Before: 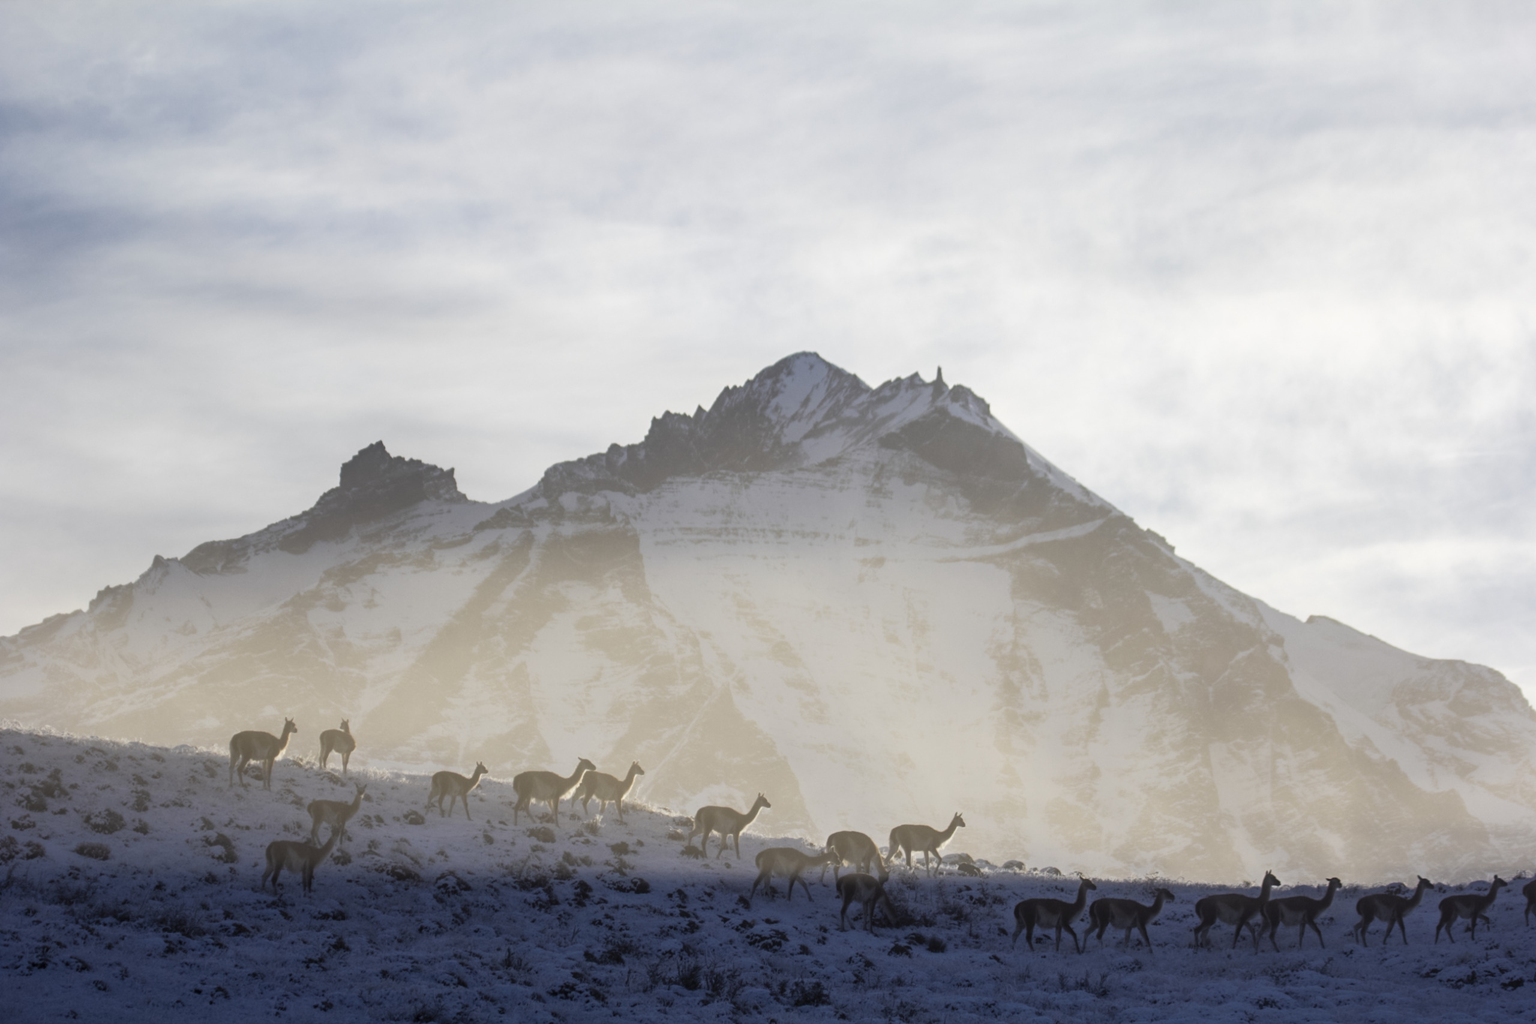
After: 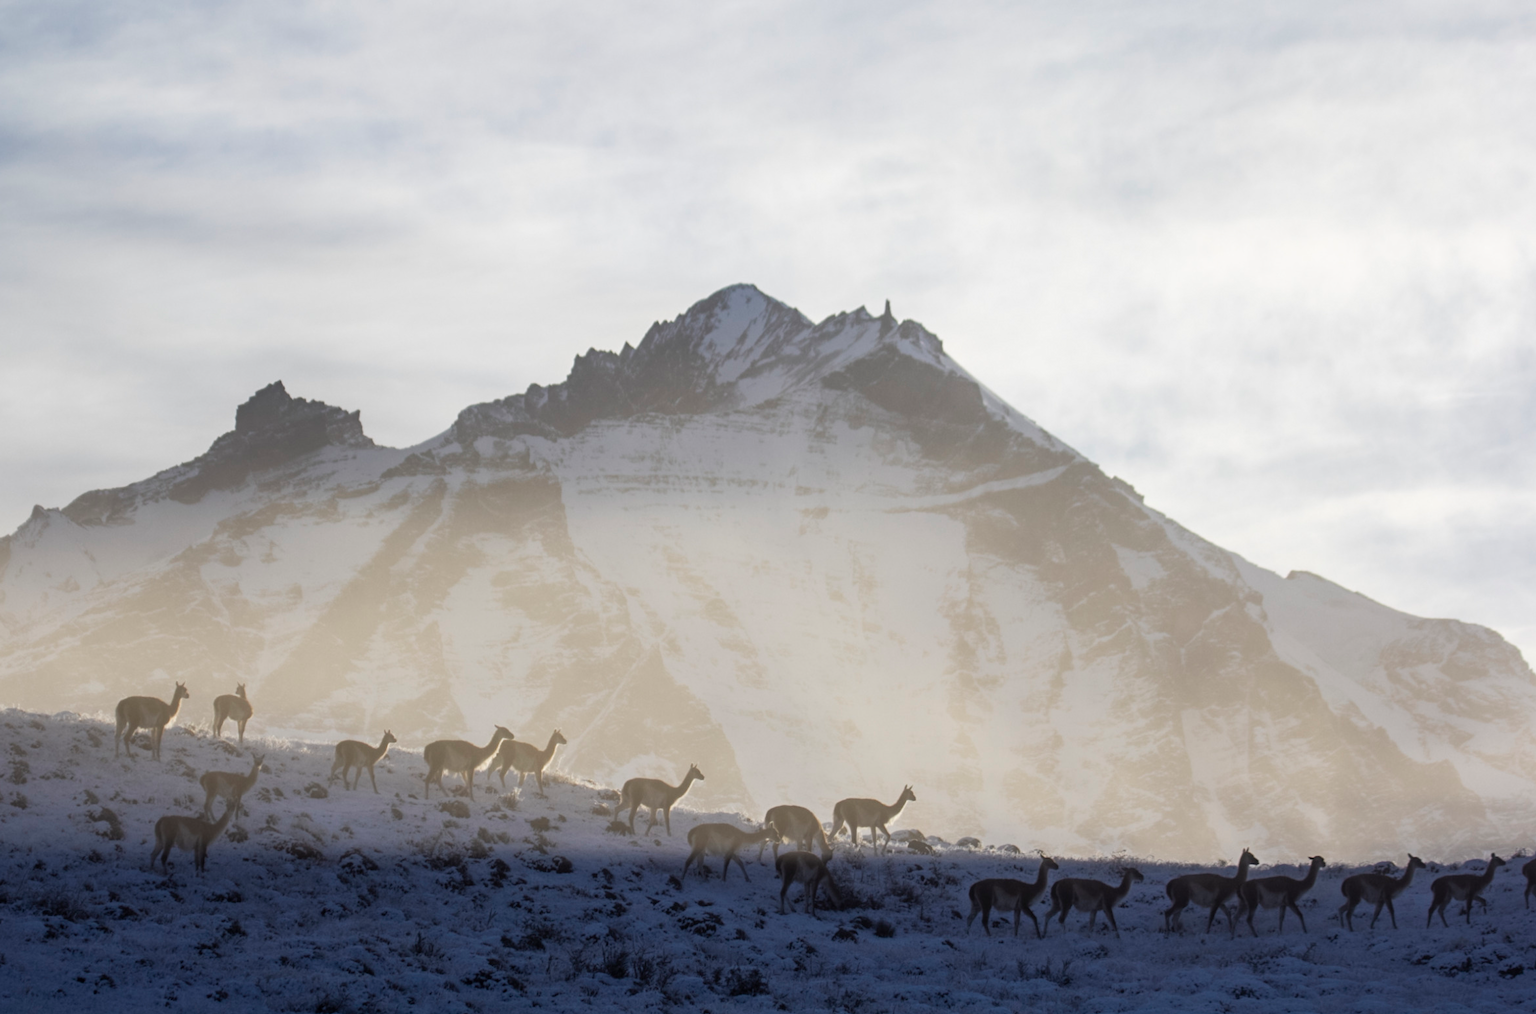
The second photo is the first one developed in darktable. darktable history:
crop and rotate: left 8.07%, top 8.962%
tone curve: curves: ch0 [(0, 0) (0.003, 0.003) (0.011, 0.011) (0.025, 0.025) (0.044, 0.044) (0.069, 0.069) (0.1, 0.099) (0.136, 0.135) (0.177, 0.176) (0.224, 0.223) (0.277, 0.275) (0.335, 0.333) (0.399, 0.396) (0.468, 0.465) (0.543, 0.545) (0.623, 0.625) (0.709, 0.71) (0.801, 0.801) (0.898, 0.898) (1, 1)], preserve colors none
